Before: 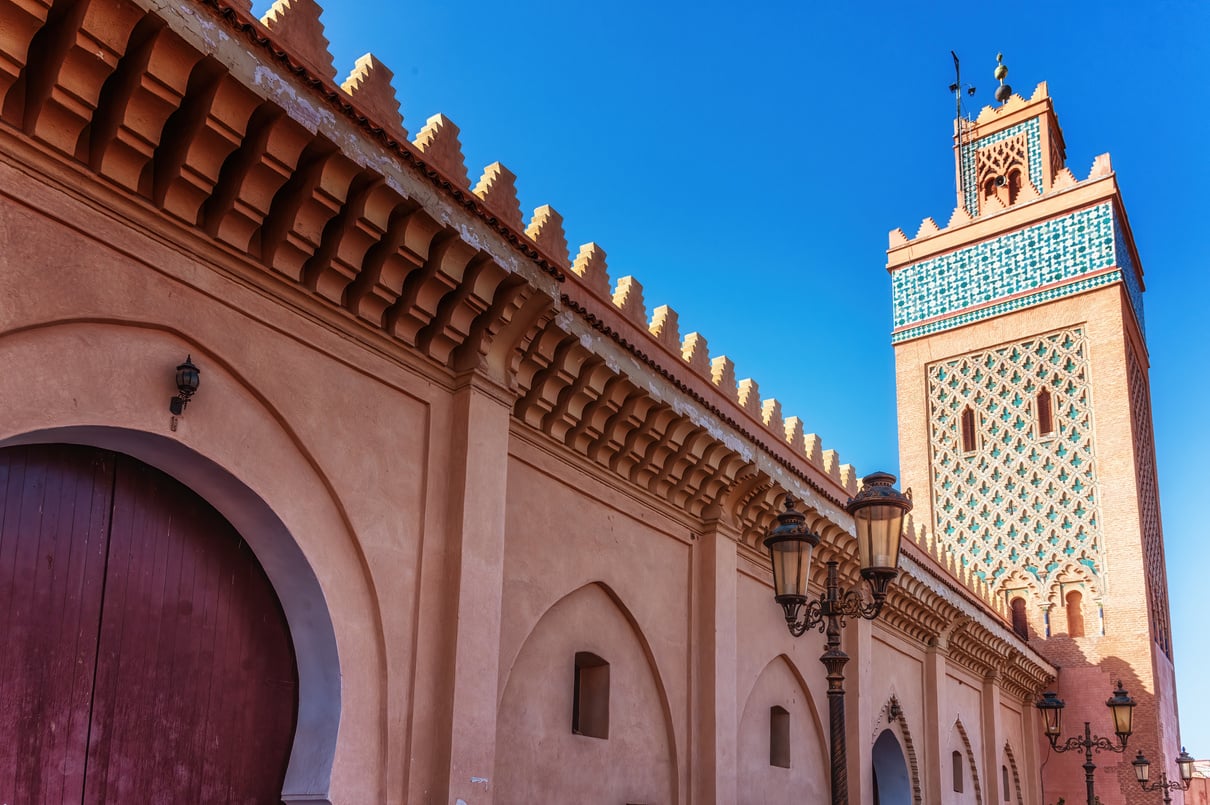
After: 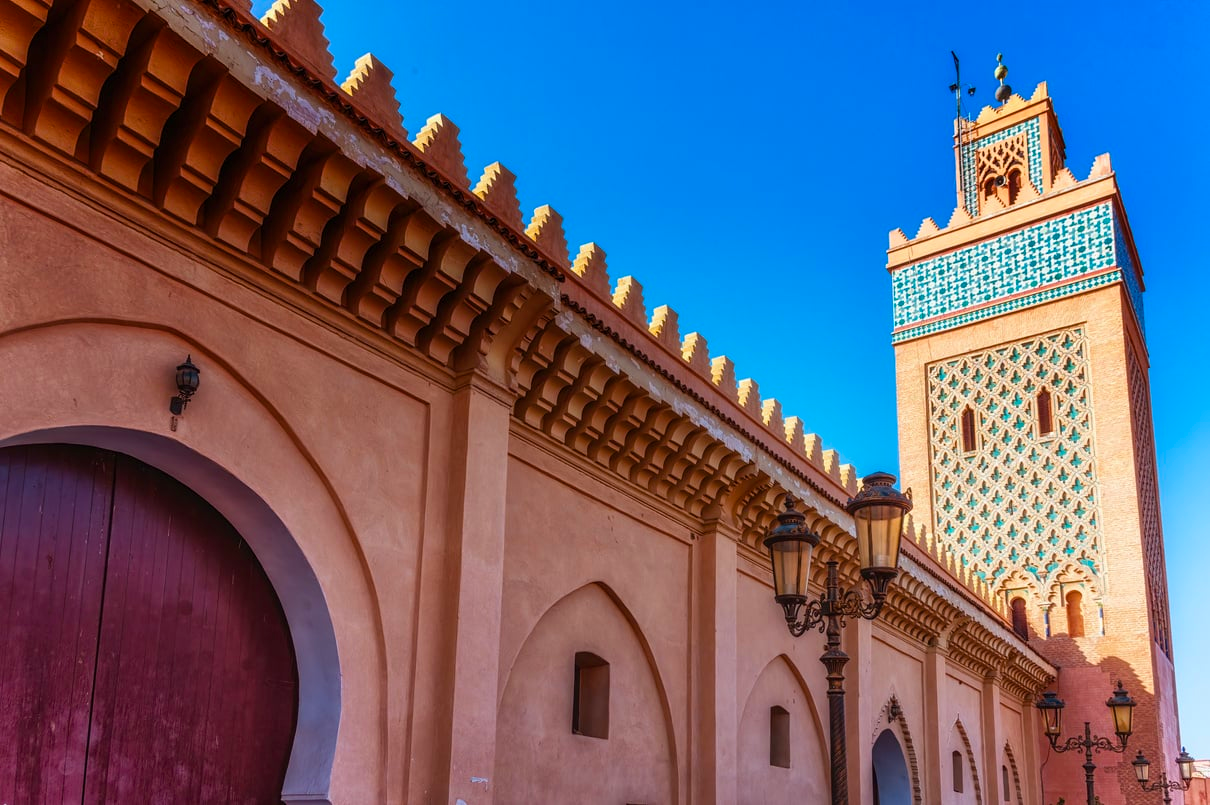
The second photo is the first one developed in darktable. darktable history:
color balance rgb: perceptual saturation grading › global saturation 25%, global vibrance 20%
tone equalizer: -7 EV 0.18 EV, -6 EV 0.12 EV, -5 EV 0.08 EV, -4 EV 0.04 EV, -2 EV -0.02 EV, -1 EV -0.04 EV, +0 EV -0.06 EV, luminance estimator HSV value / RGB max
